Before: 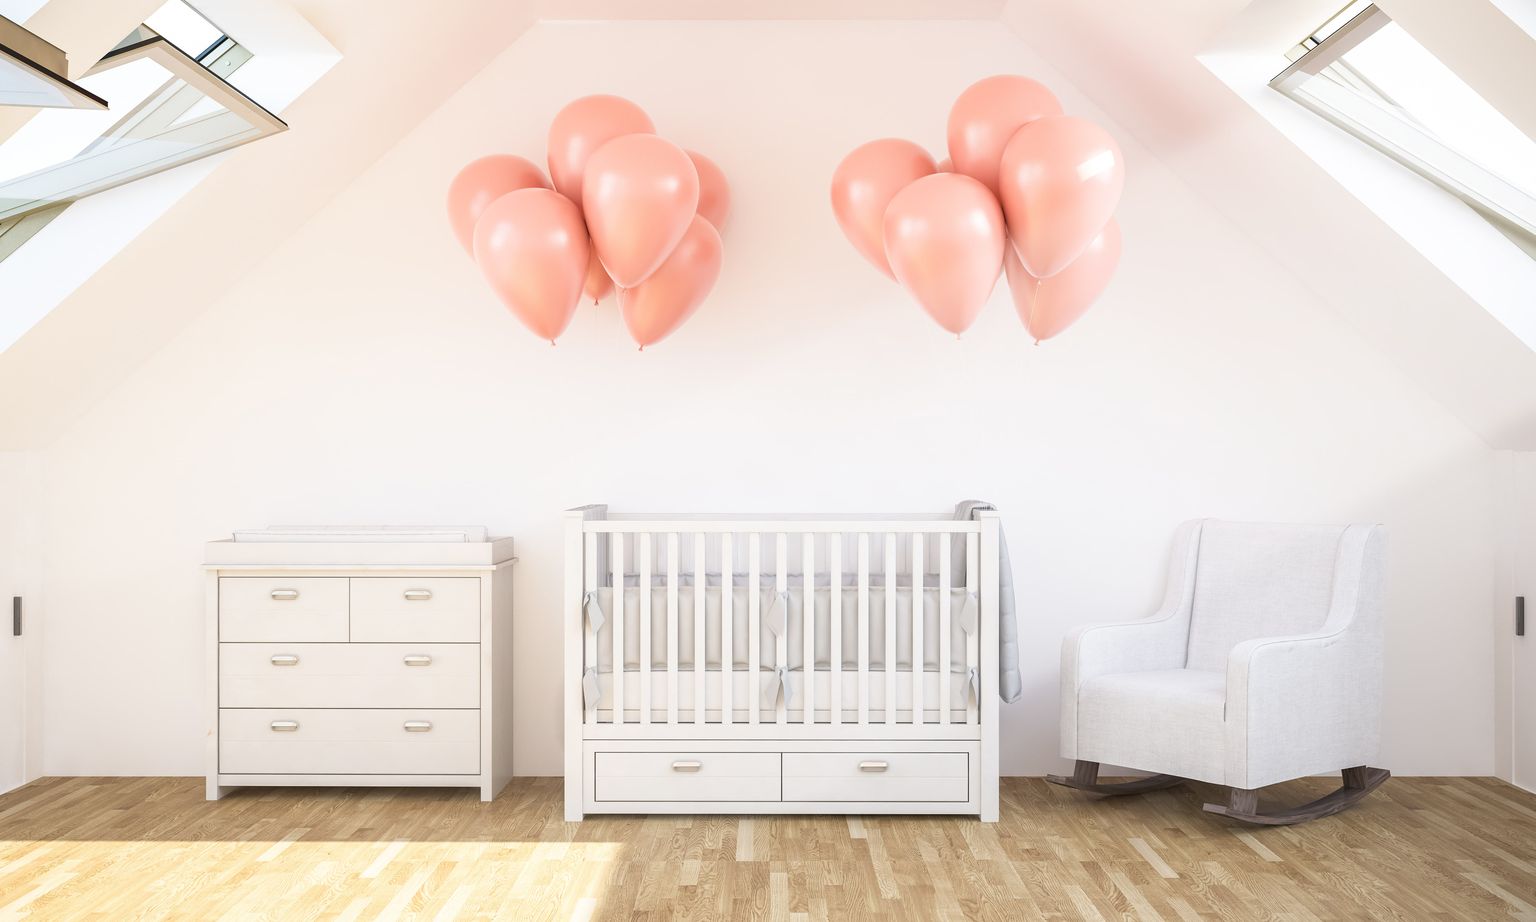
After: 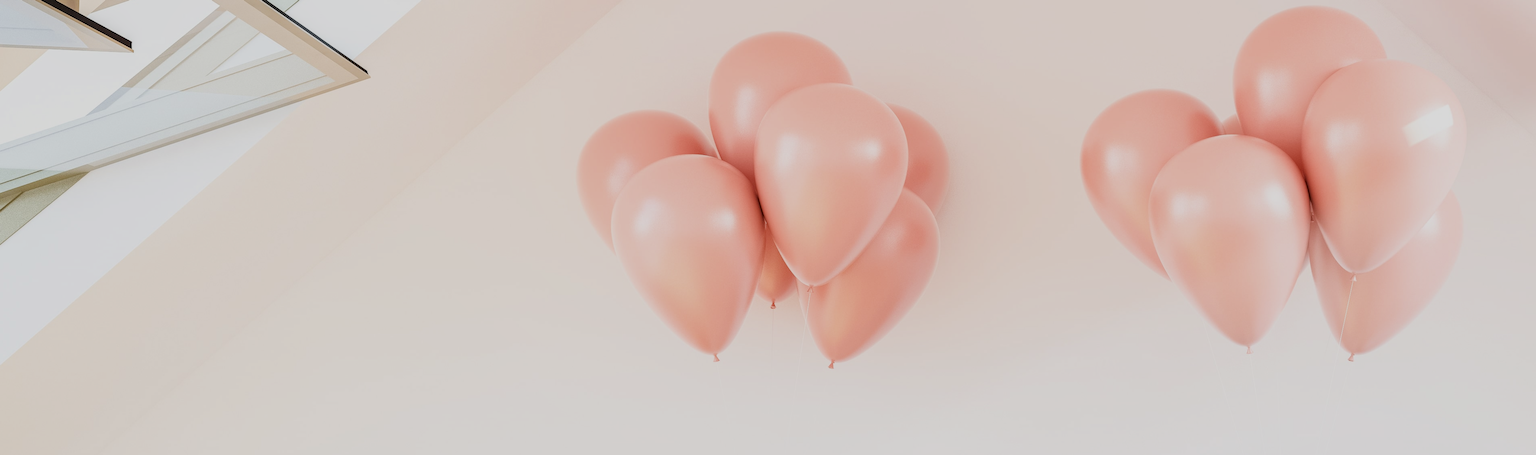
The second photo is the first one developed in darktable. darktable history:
local contrast: on, module defaults
crop: left 0.51%, top 7.65%, right 23.305%, bottom 54.664%
color zones: curves: ch0 [(0, 0.5) (0.143, 0.5) (0.286, 0.5) (0.429, 0.5) (0.571, 0.5) (0.714, 0.476) (0.857, 0.5) (1, 0.5)]; ch2 [(0, 0.5) (0.143, 0.5) (0.286, 0.5) (0.429, 0.5) (0.571, 0.5) (0.714, 0.487) (0.857, 0.5) (1, 0.5)]
filmic rgb: black relative exposure -7.65 EV, white relative exposure 4.56 EV, hardness 3.61, iterations of high-quality reconstruction 0
